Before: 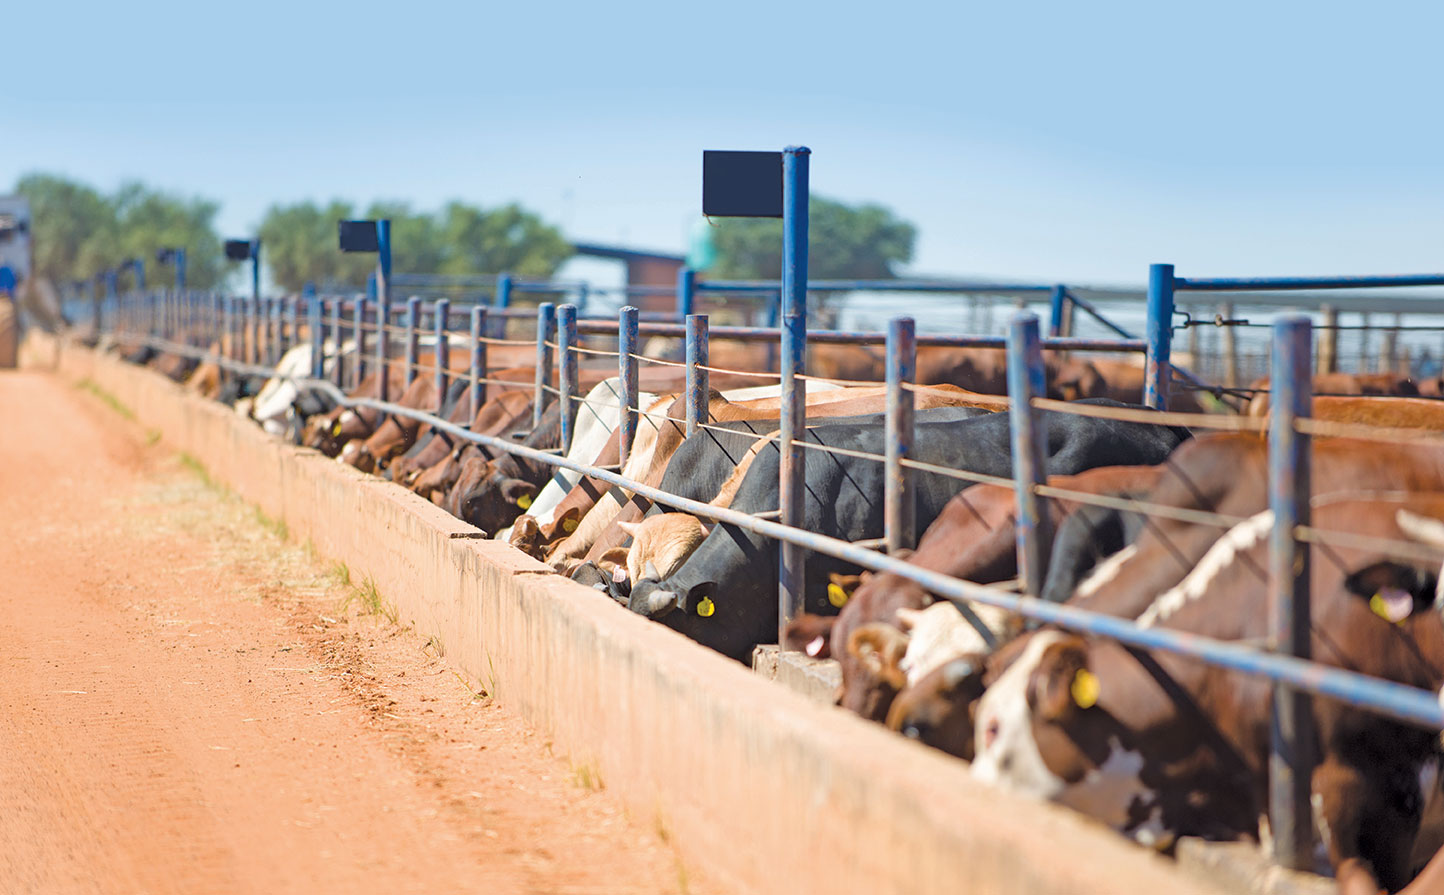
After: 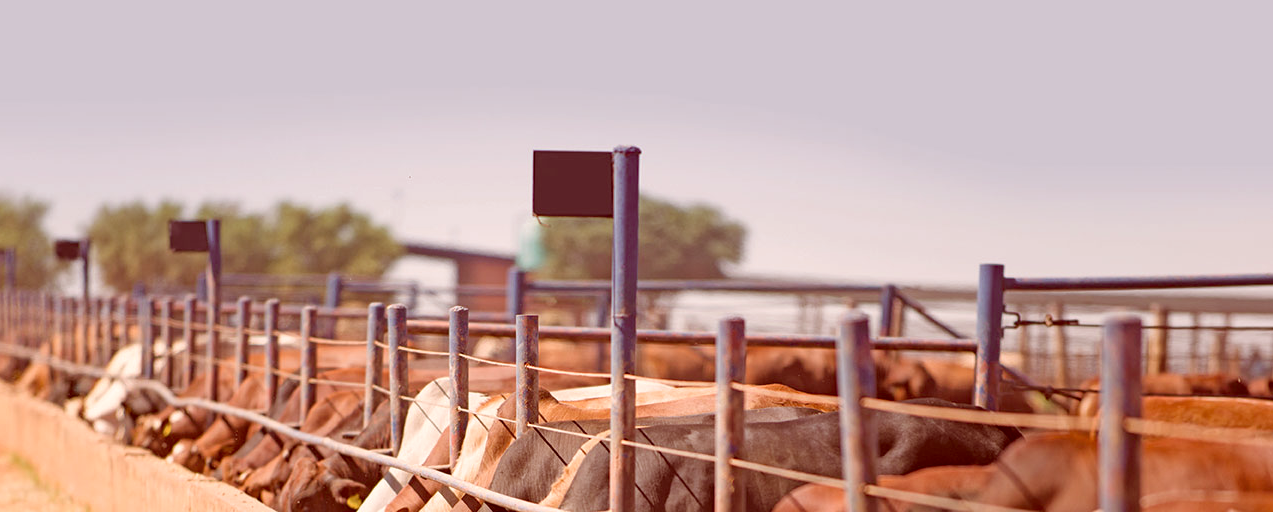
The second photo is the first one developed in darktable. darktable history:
color correction: highlights a* 9.03, highlights b* 8.71, shadows a* 40, shadows b* 40, saturation 0.8
crop and rotate: left 11.812%, bottom 42.776%
